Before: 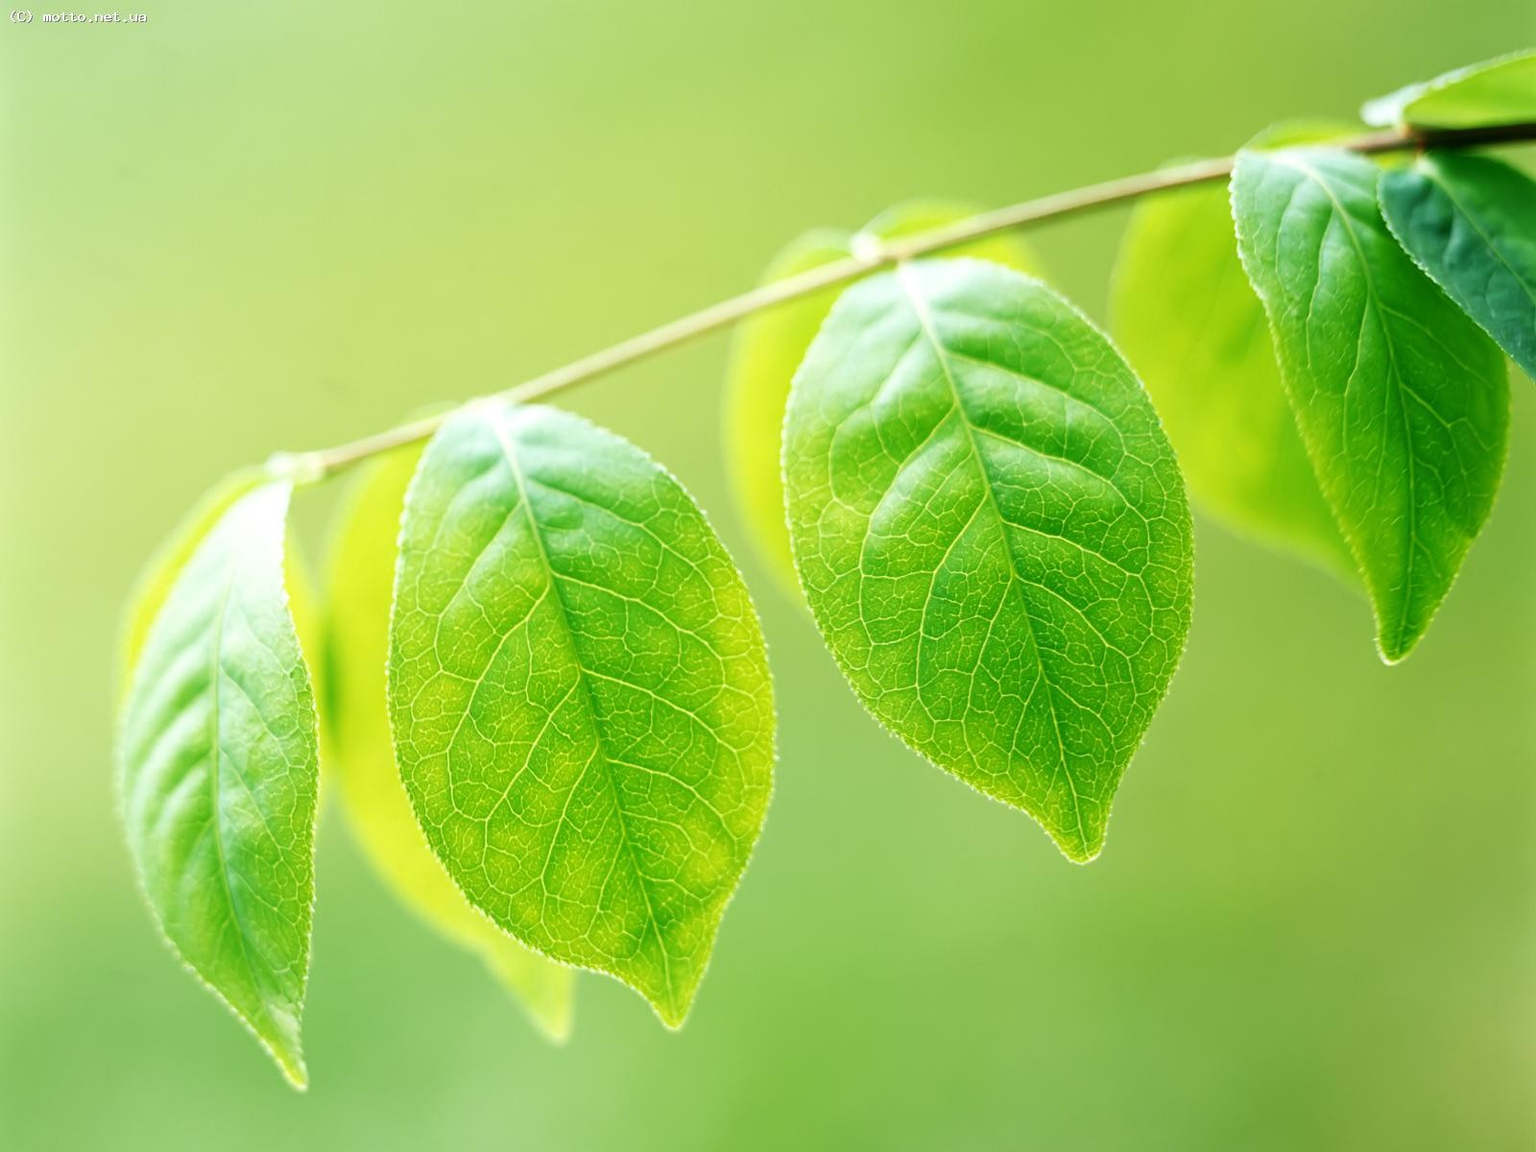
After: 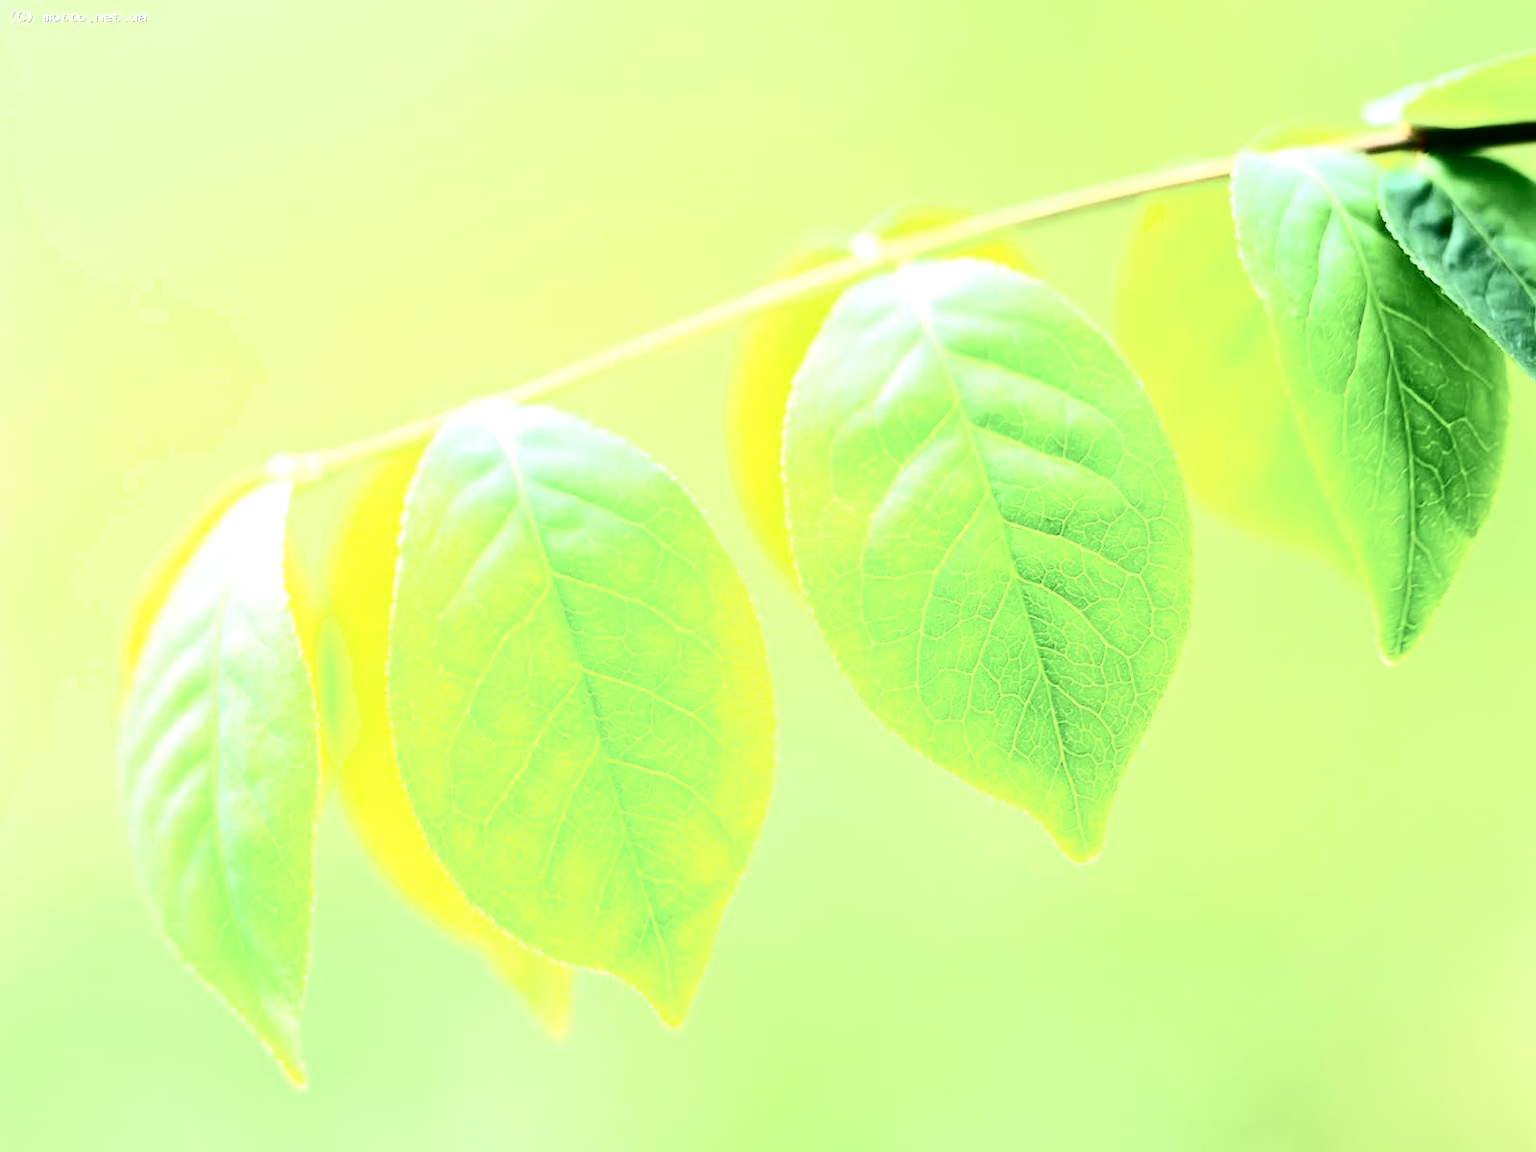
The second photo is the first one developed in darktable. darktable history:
exposure: black level correction -0.002, exposure 0.538 EV, compensate highlight preservation false
contrast brightness saturation: contrast 0.491, saturation -0.092
shadows and highlights: shadows -31.26, highlights 30.56
